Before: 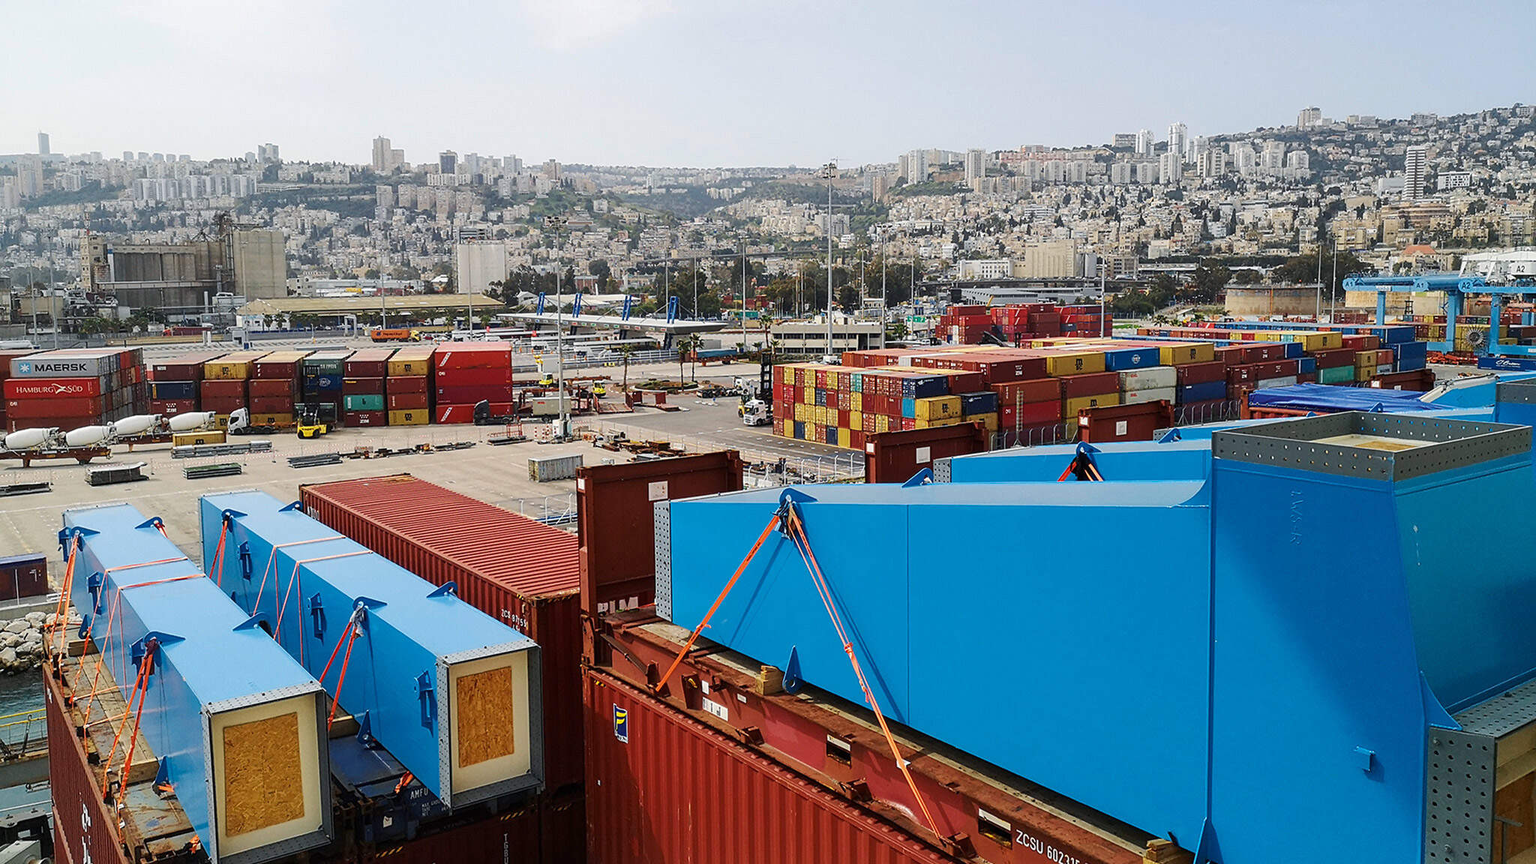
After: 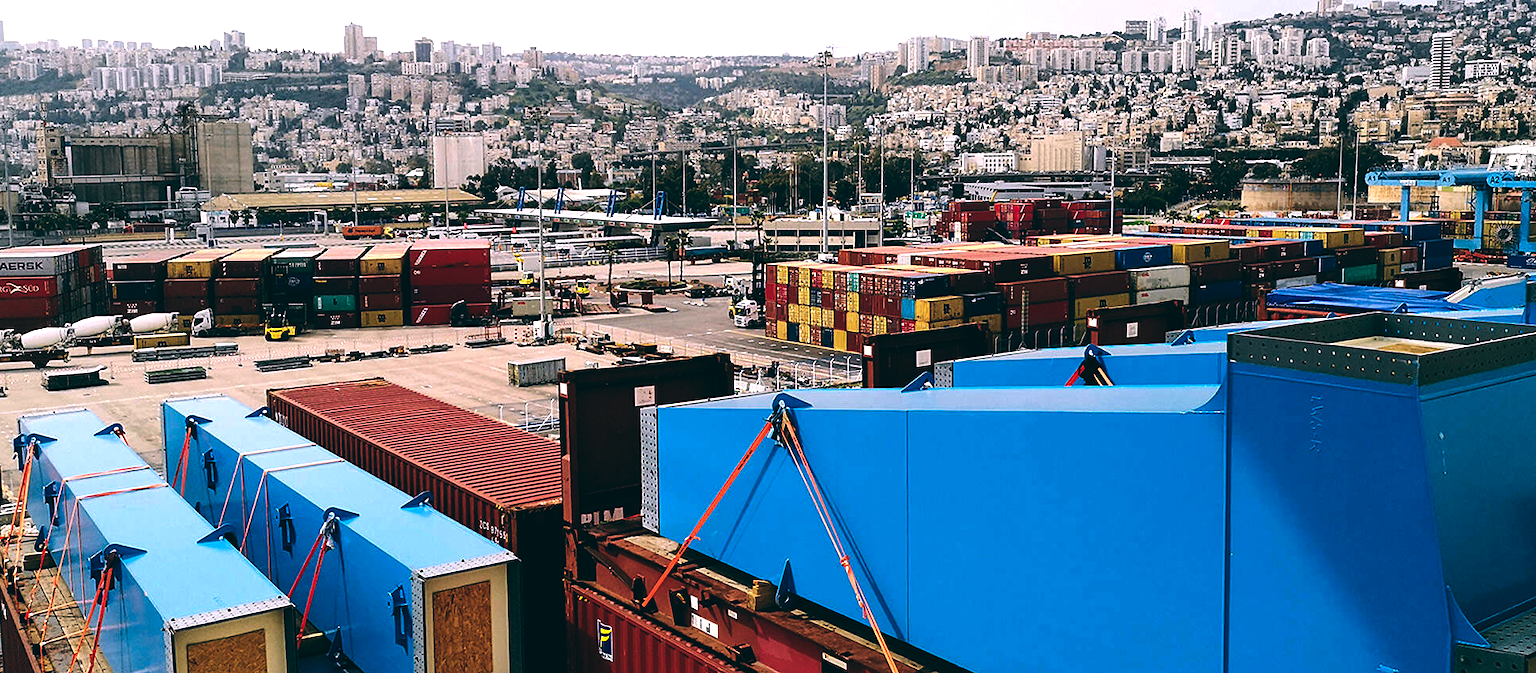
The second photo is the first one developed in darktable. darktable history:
crop and rotate: left 2.991%, top 13.302%, right 1.981%, bottom 12.636%
color balance: lift [1.016, 0.983, 1, 1.017], gamma [0.78, 1.018, 1.043, 0.957], gain [0.786, 1.063, 0.937, 1.017], input saturation 118.26%, contrast 13.43%, contrast fulcrum 21.62%, output saturation 82.76%
tone equalizer: -8 EV -0.75 EV, -7 EV -0.7 EV, -6 EV -0.6 EV, -5 EV -0.4 EV, -3 EV 0.4 EV, -2 EV 0.6 EV, -1 EV 0.7 EV, +0 EV 0.75 EV, edges refinement/feathering 500, mask exposure compensation -1.57 EV, preserve details no
